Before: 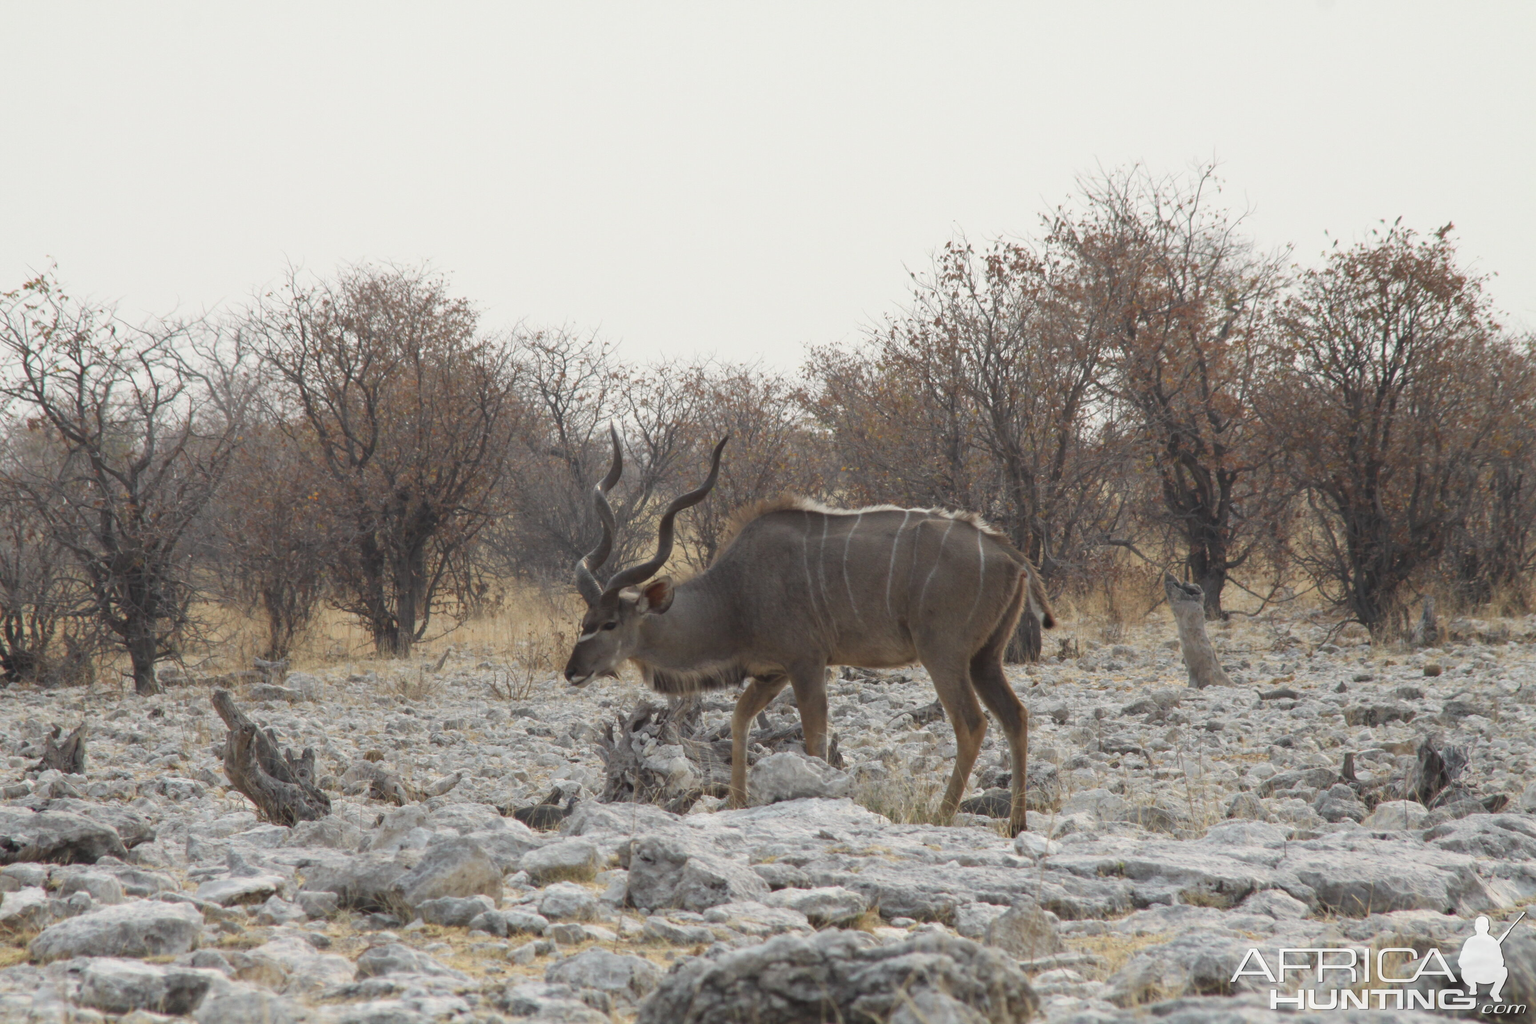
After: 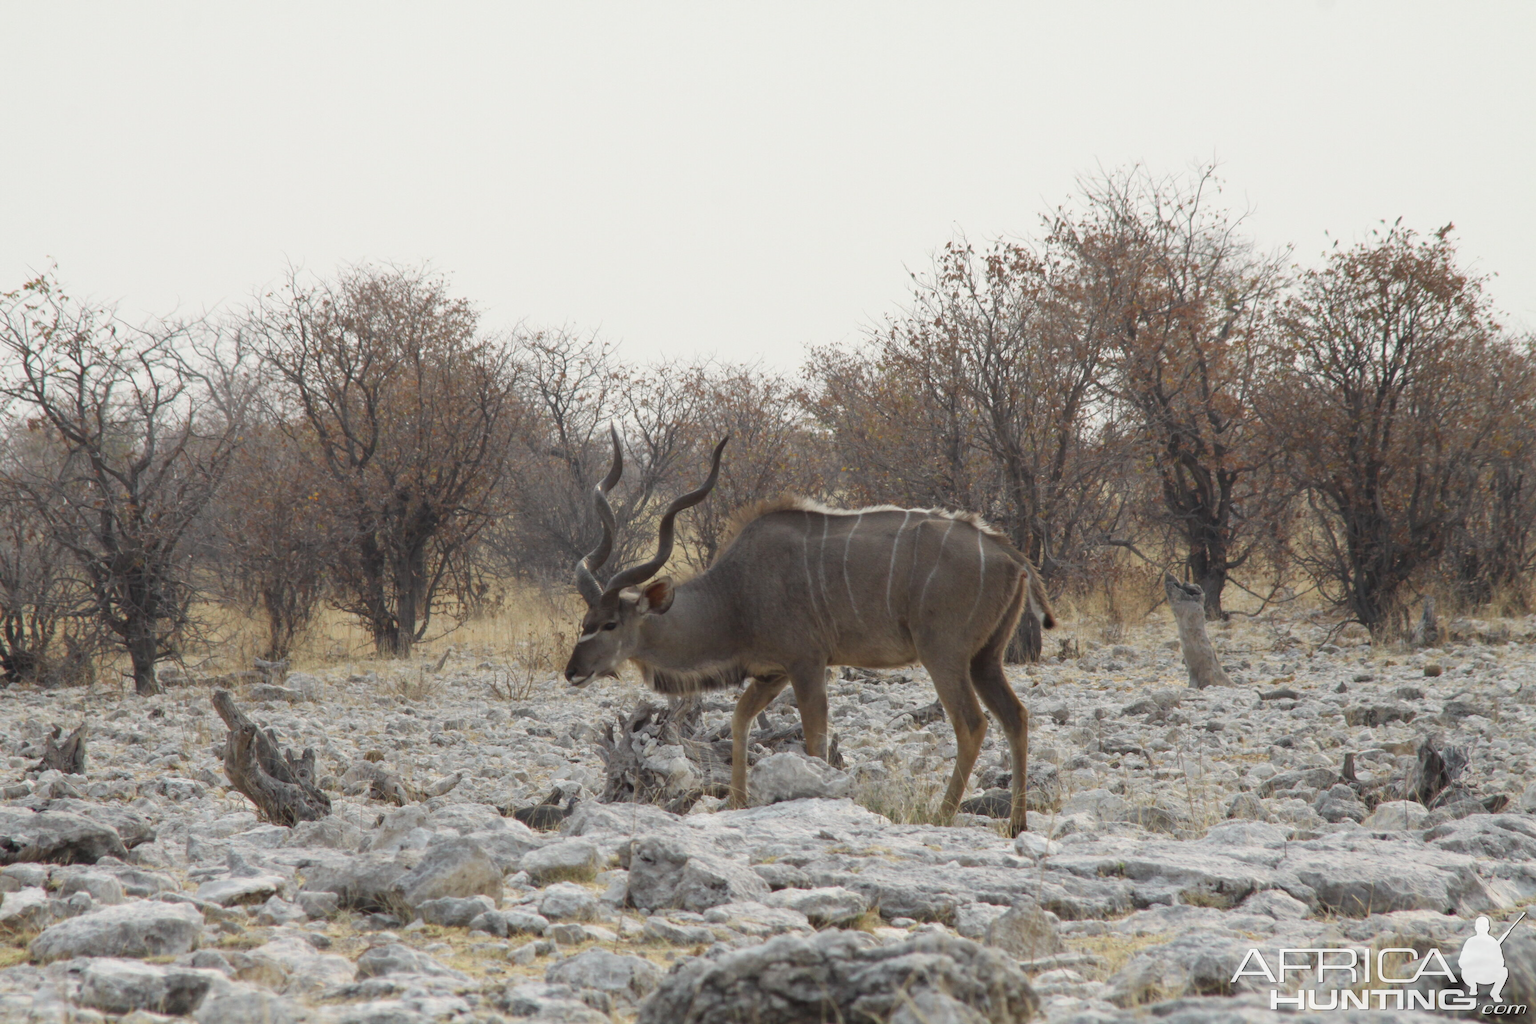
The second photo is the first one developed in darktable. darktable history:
color zones: curves: ch2 [(0, 0.5) (0.143, 0.517) (0.286, 0.571) (0.429, 0.522) (0.571, 0.5) (0.714, 0.5) (0.857, 0.5) (1, 0.5)]
